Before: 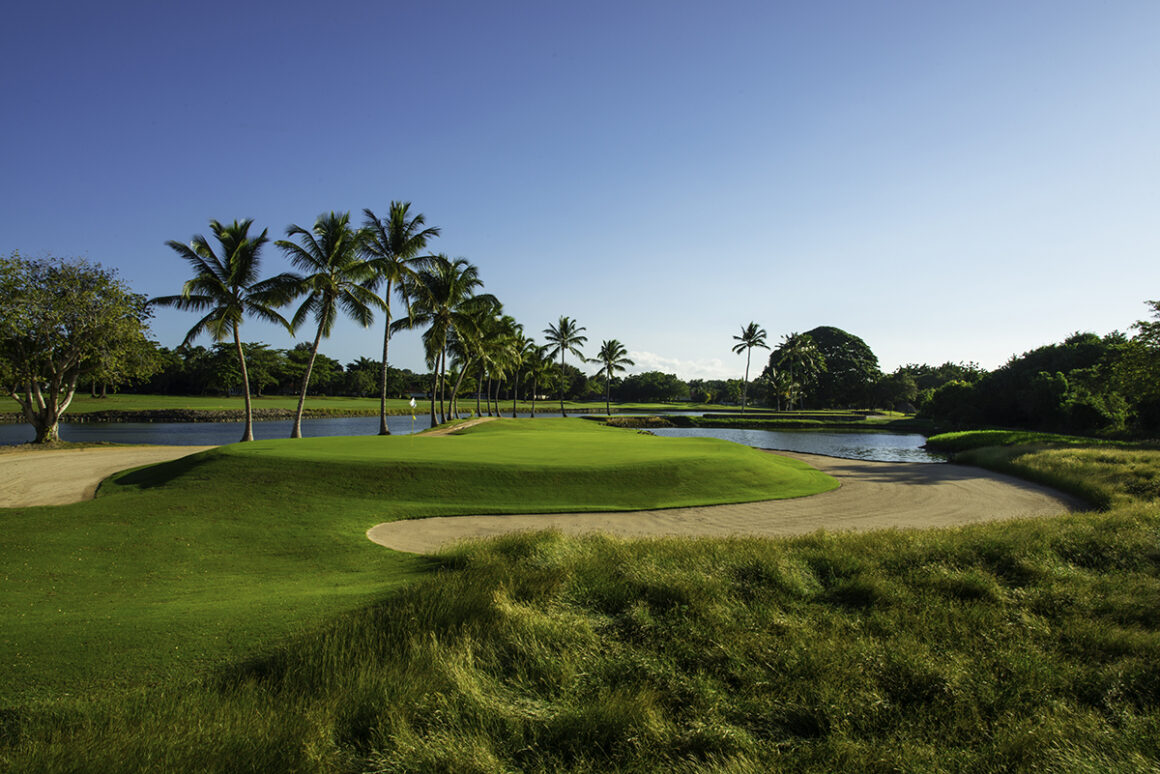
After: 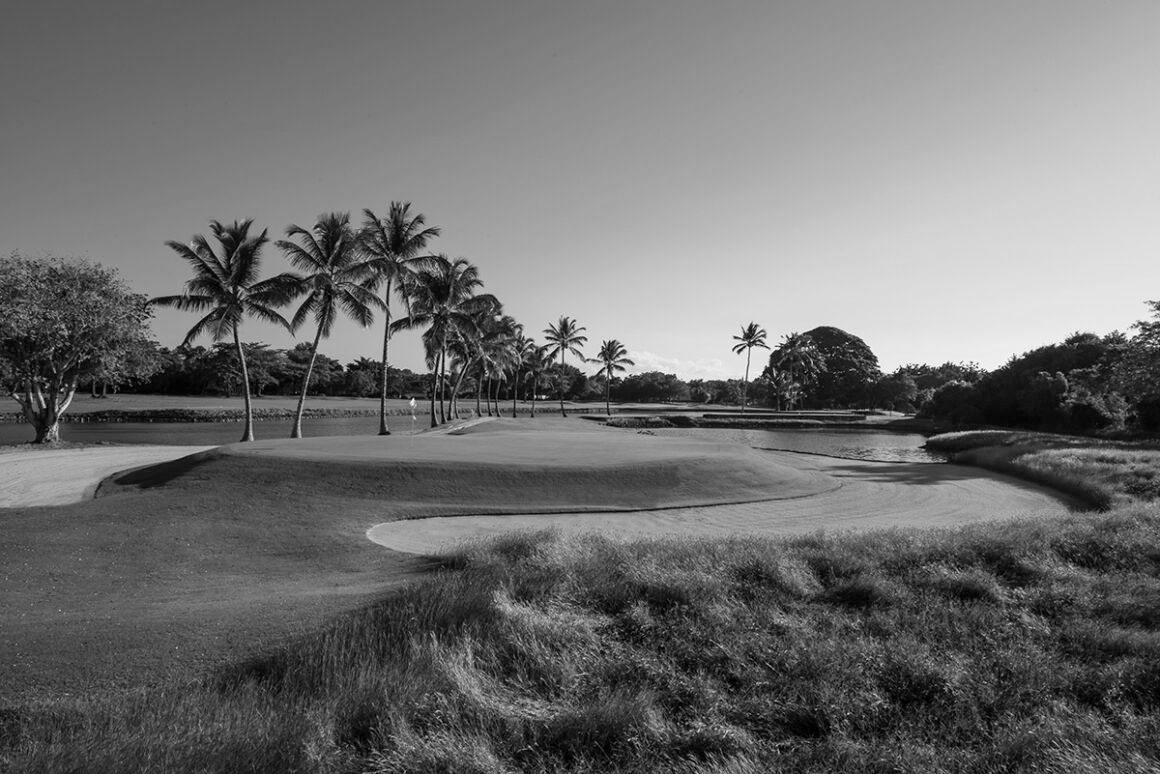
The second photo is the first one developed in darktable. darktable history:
color balance: mode lift, gamma, gain (sRGB), lift [1, 0.69, 1, 1], gamma [1, 1.482, 1, 1], gain [1, 1, 1, 0.802]
monochrome: size 1
white balance: red 0.924, blue 1.095
